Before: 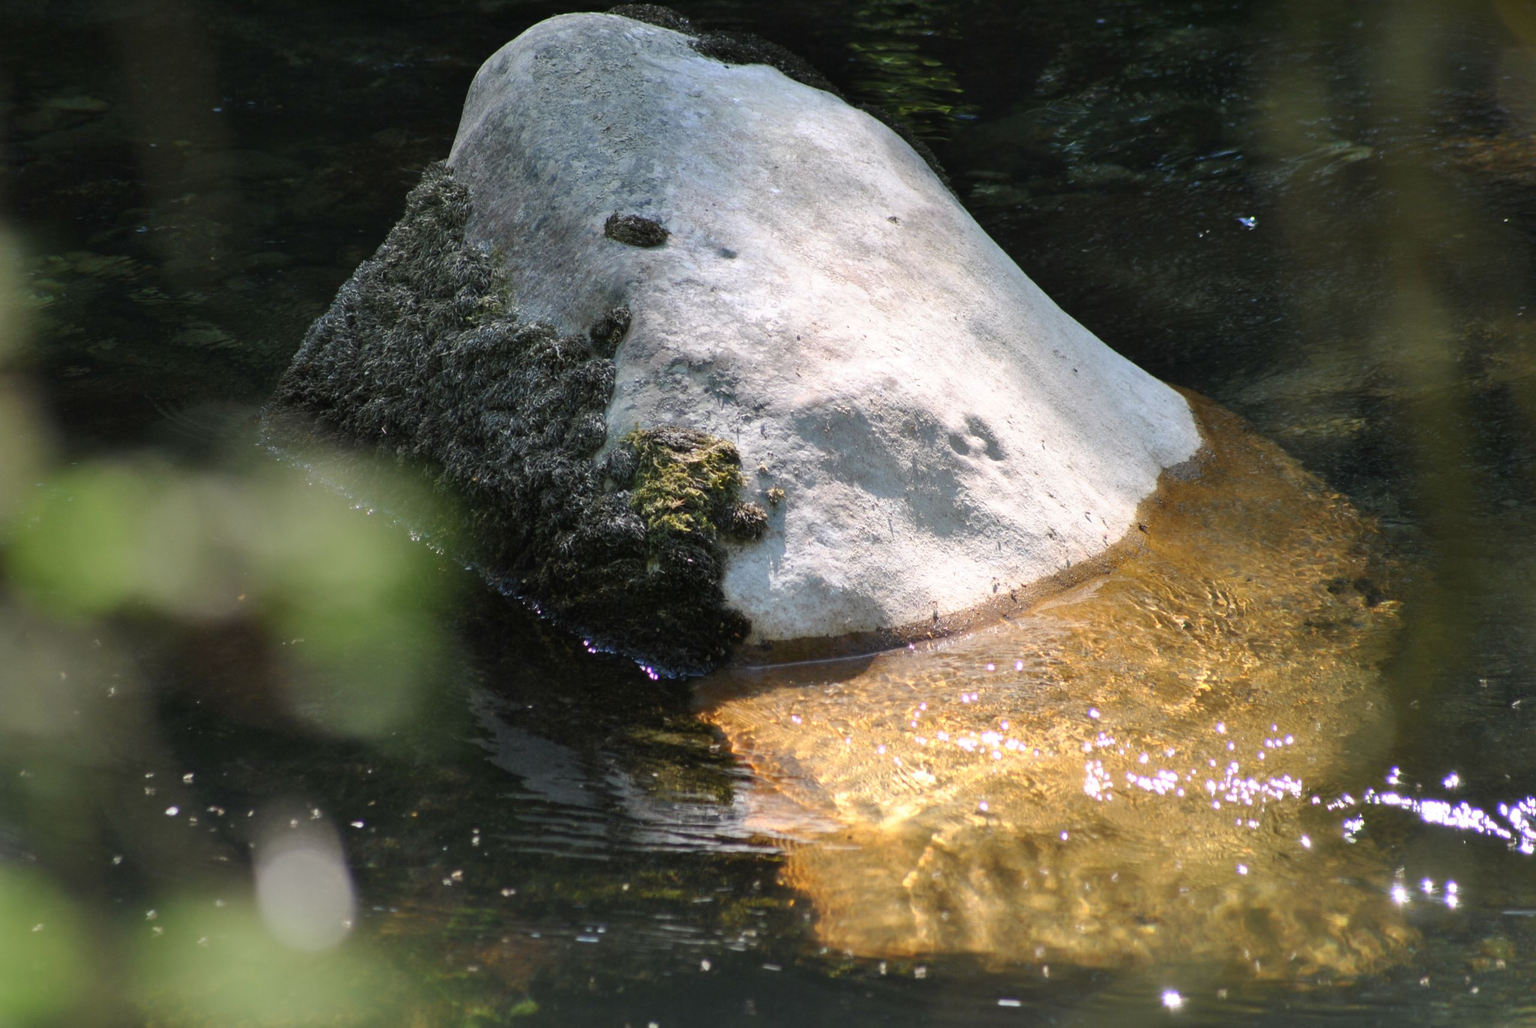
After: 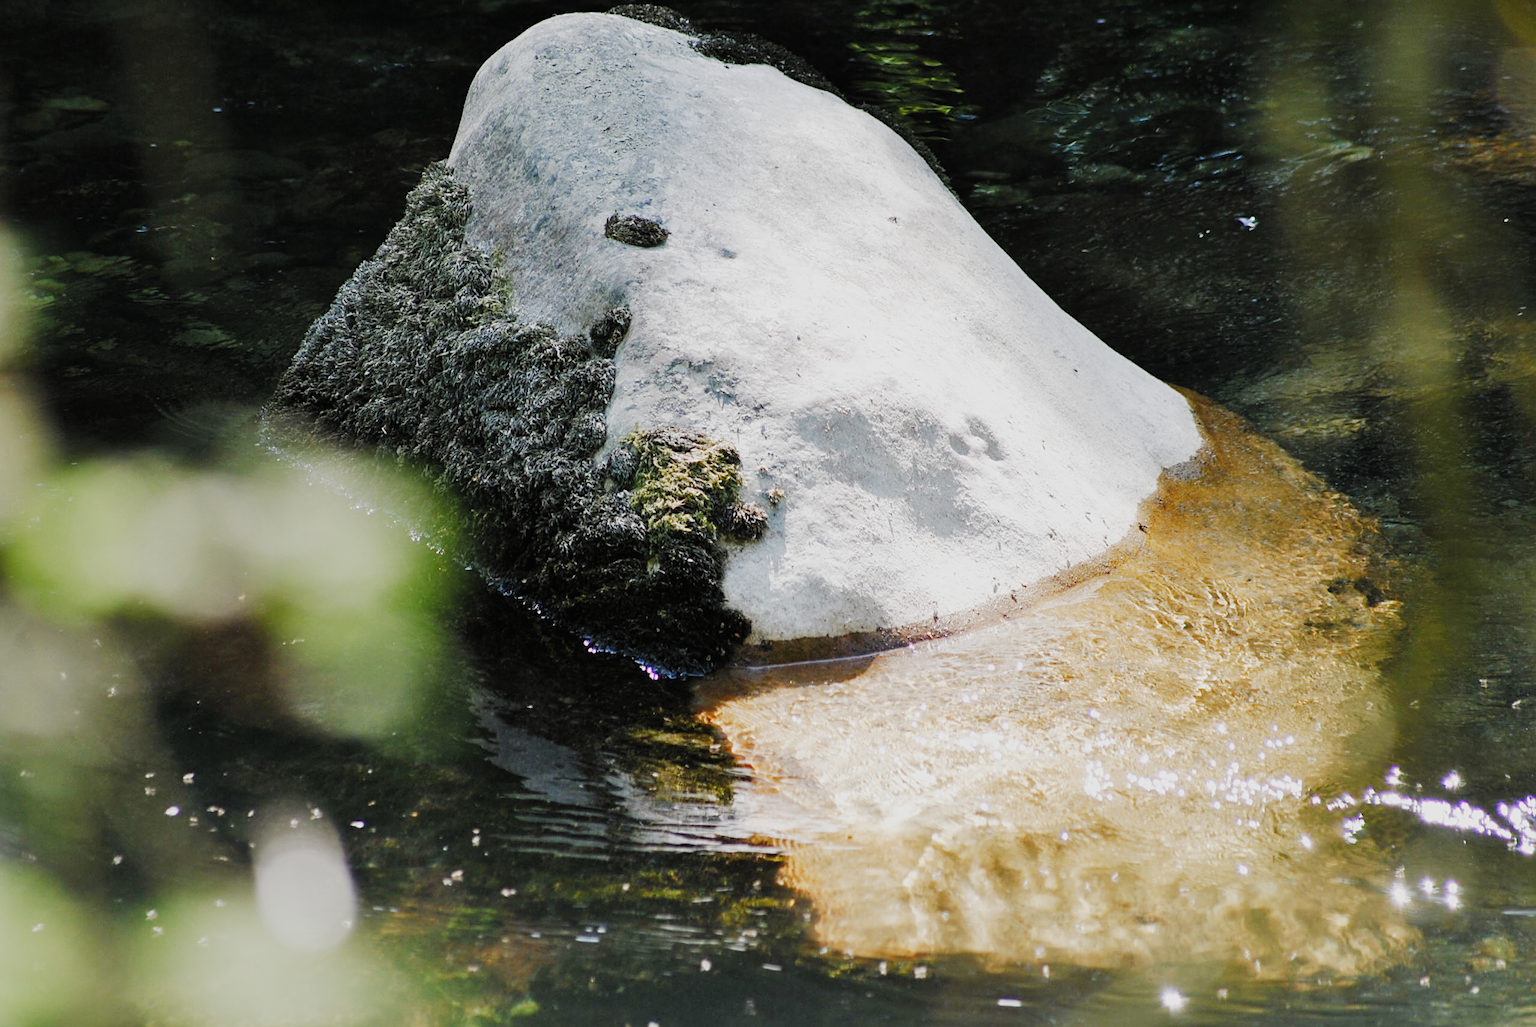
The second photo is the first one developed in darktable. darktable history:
filmic: grey point source 13.58, black point source -4.59, white point source 5.12, grey point target 18, white point target 100, output power 2.2, latitude stops 2, contrast 1.65, saturation 100, global saturation 100, balance 7.44
sharpen: on, module defaults
exposure: black level correction -0.005, exposure 0.622 EV, compensate highlight preservation false
